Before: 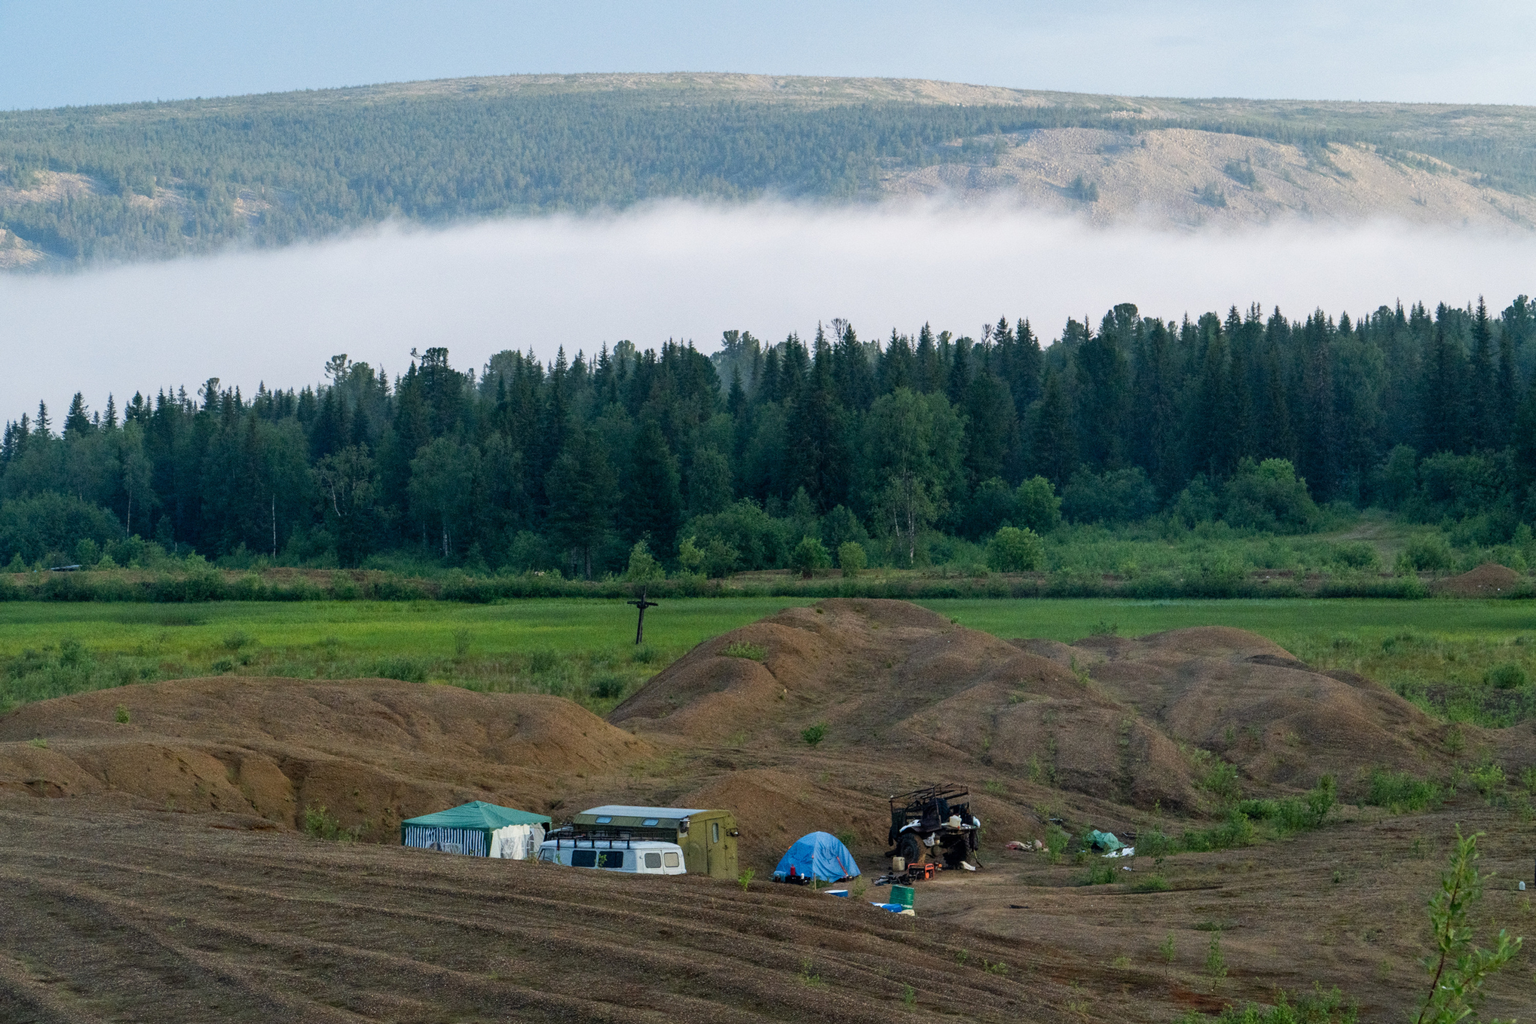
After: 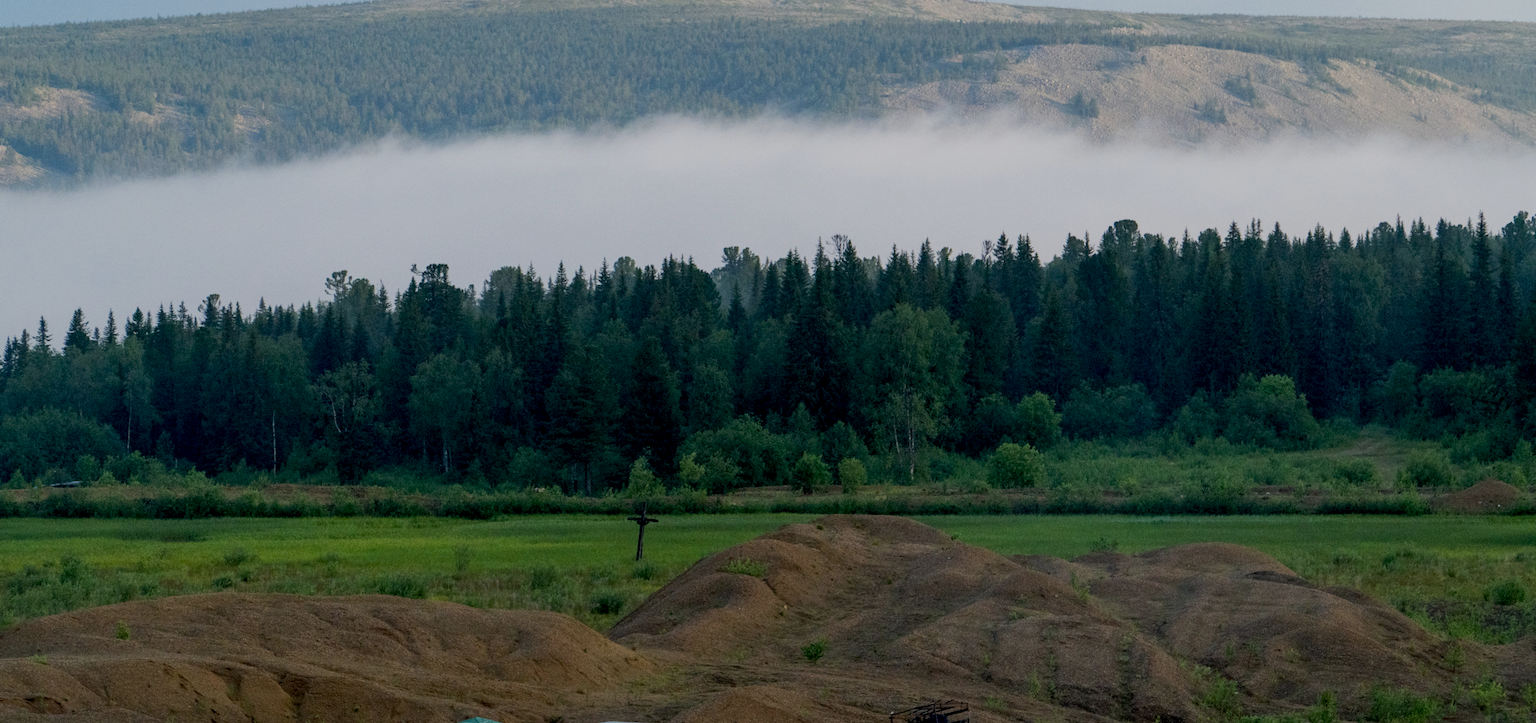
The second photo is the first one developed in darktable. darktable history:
exposure: black level correction 0.009, exposure -0.66 EV, compensate highlight preservation false
crop and rotate: top 8.246%, bottom 21.01%
